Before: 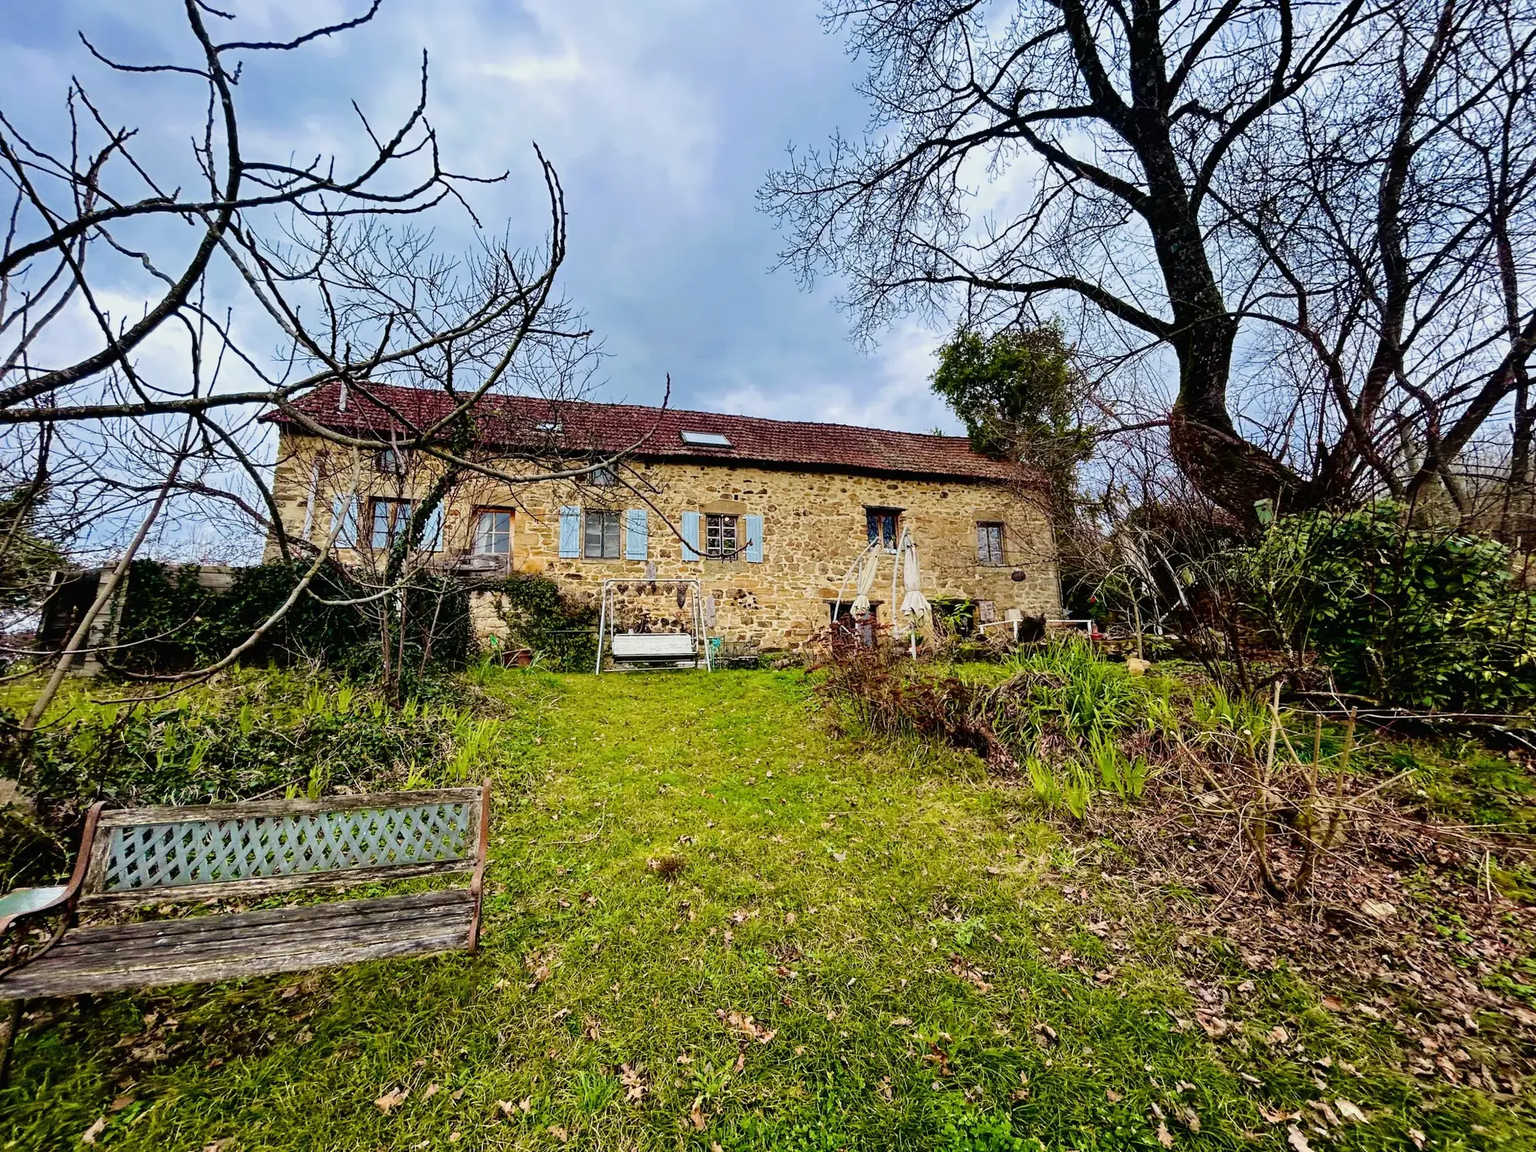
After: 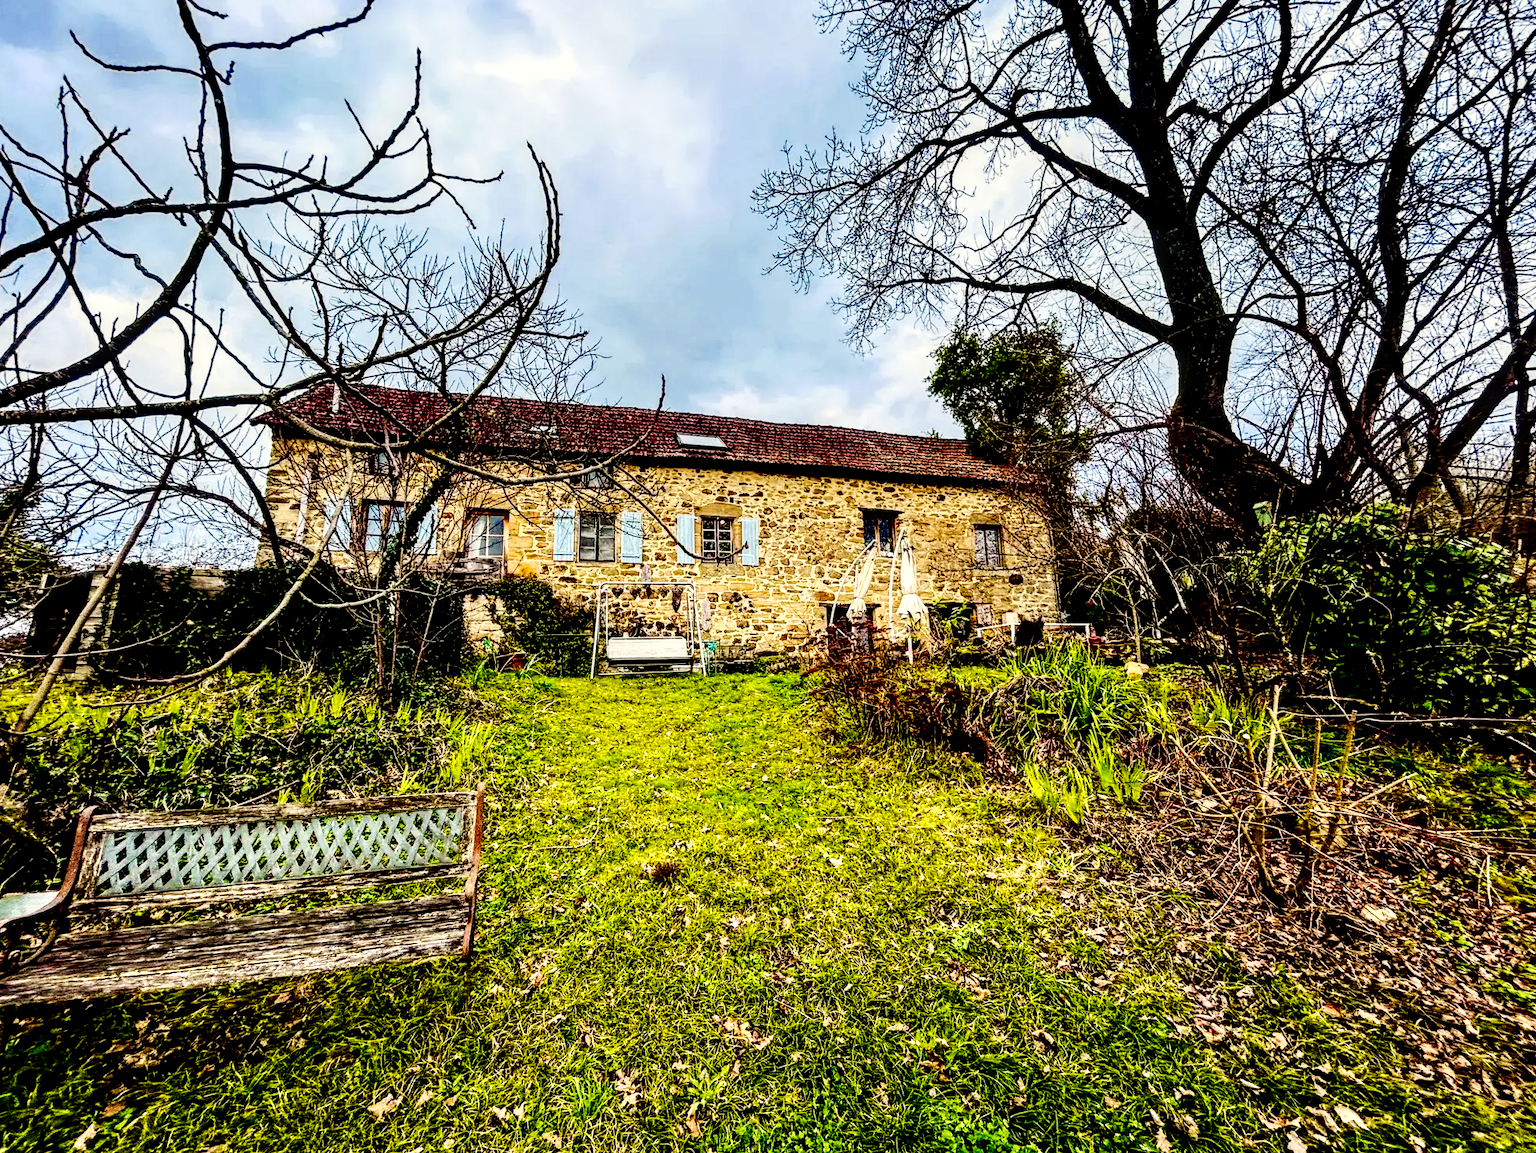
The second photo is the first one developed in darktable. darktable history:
white balance: red 1.045, blue 0.932
crop and rotate: left 0.614%, top 0.179%, bottom 0.309%
contrast brightness saturation: contrast 0.22, brightness -0.19, saturation 0.24
exposure: black level correction -0.014, exposure -0.193 EV, compensate highlight preservation false
color zones: curves: ch0 [(0.068, 0.464) (0.25, 0.5) (0.48, 0.508) (0.75, 0.536) (0.886, 0.476) (0.967, 0.456)]; ch1 [(0.066, 0.456) (0.25, 0.5) (0.616, 0.508) (0.746, 0.56) (0.934, 0.444)]
base curve: curves: ch0 [(0, 0) (0.036, 0.025) (0.121, 0.166) (0.206, 0.329) (0.605, 0.79) (1, 1)], preserve colors none
local contrast: highlights 65%, shadows 54%, detail 169%, midtone range 0.514
